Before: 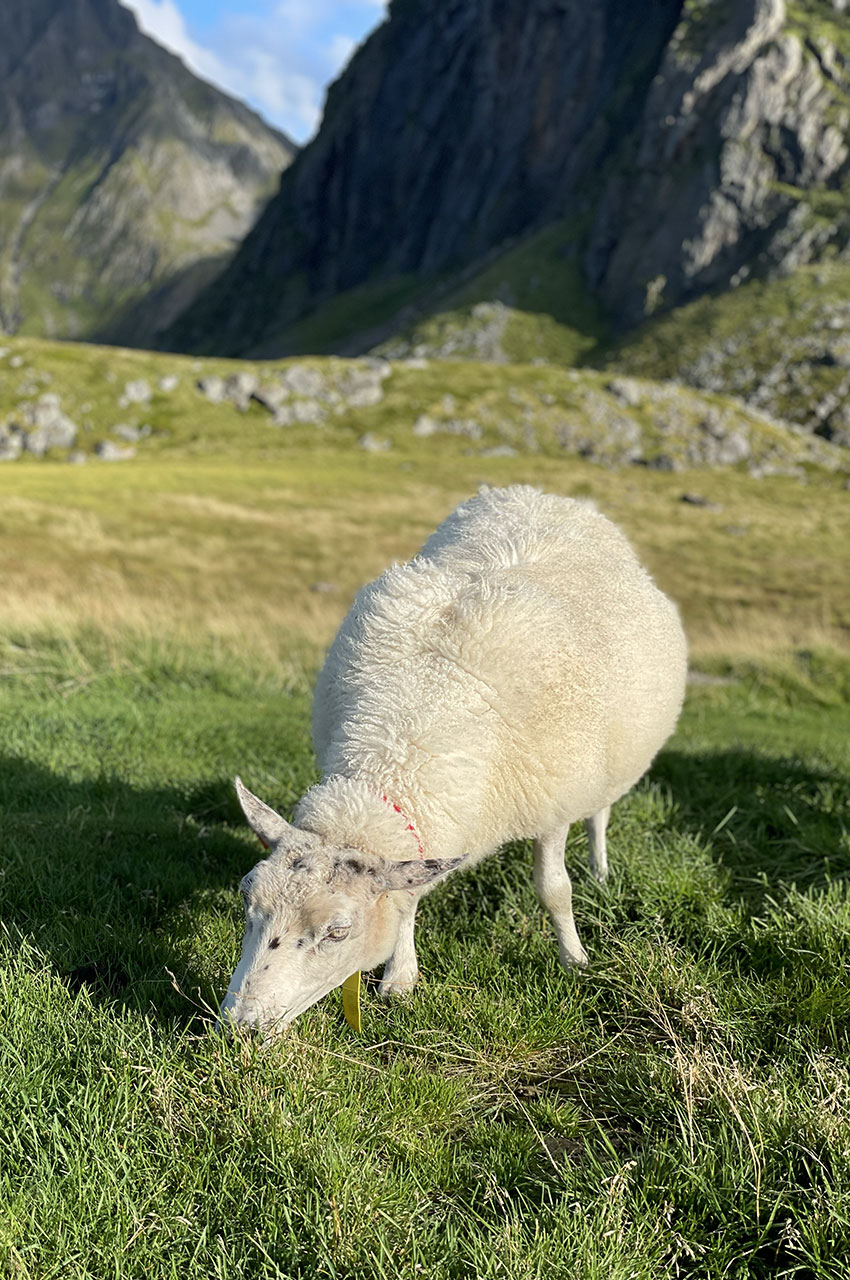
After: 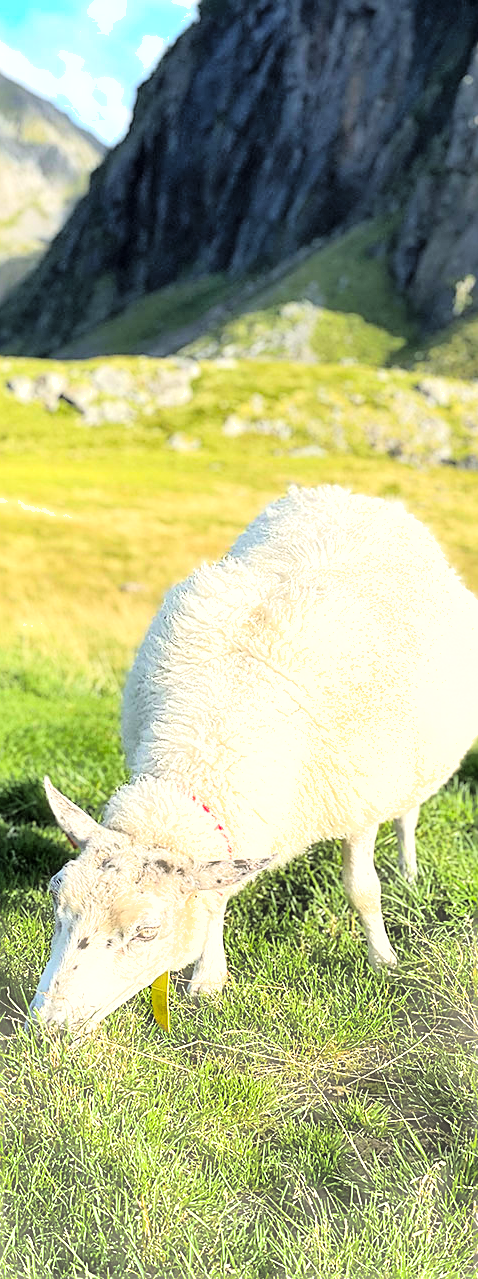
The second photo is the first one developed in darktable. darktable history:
crop and rotate: left 22.516%, right 21.234%
exposure: exposure 0.74 EV, compensate highlight preservation false
sharpen: on, module defaults
haze removal: strength -0.1, adaptive false
shadows and highlights: on, module defaults
tone curve: curves: ch0 [(0, 0) (0.004, 0) (0.133, 0.071) (0.325, 0.456) (0.832, 0.957) (1, 1)], color space Lab, linked channels, preserve colors none
